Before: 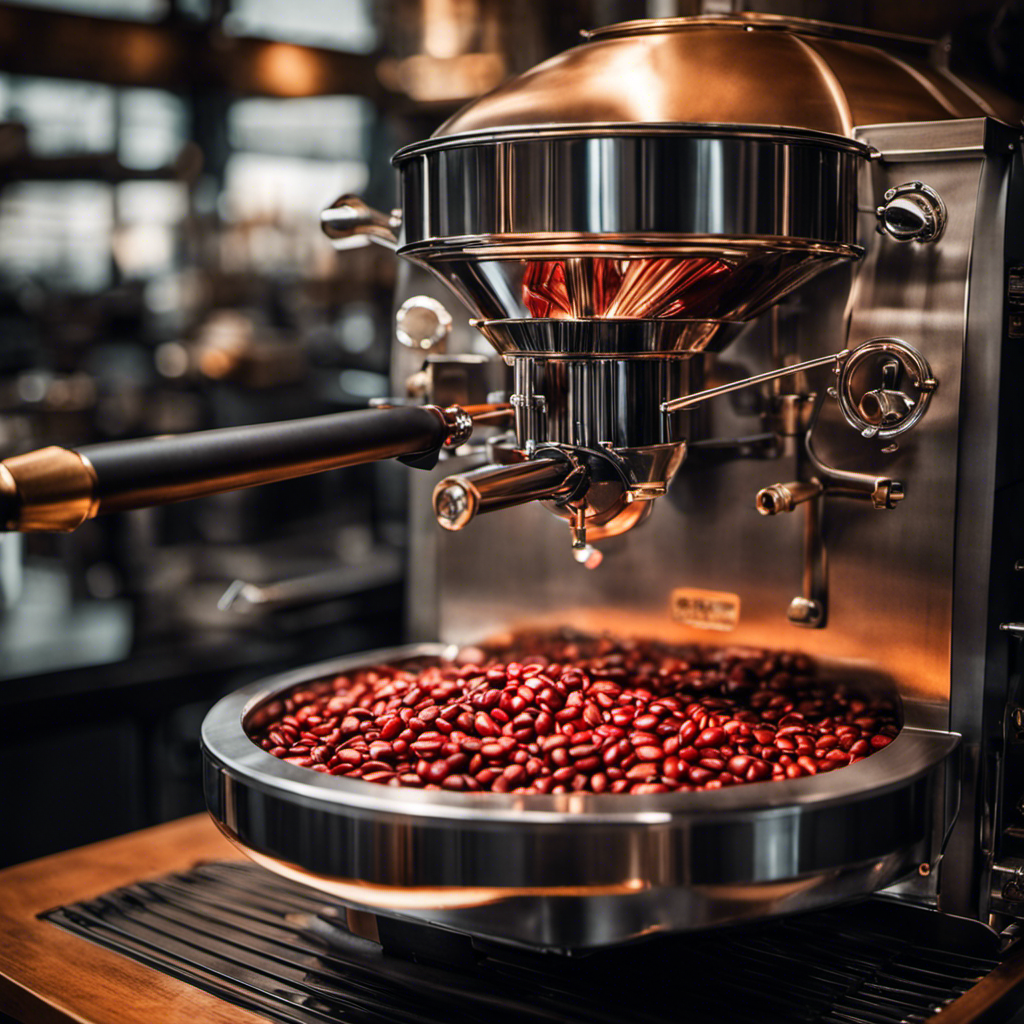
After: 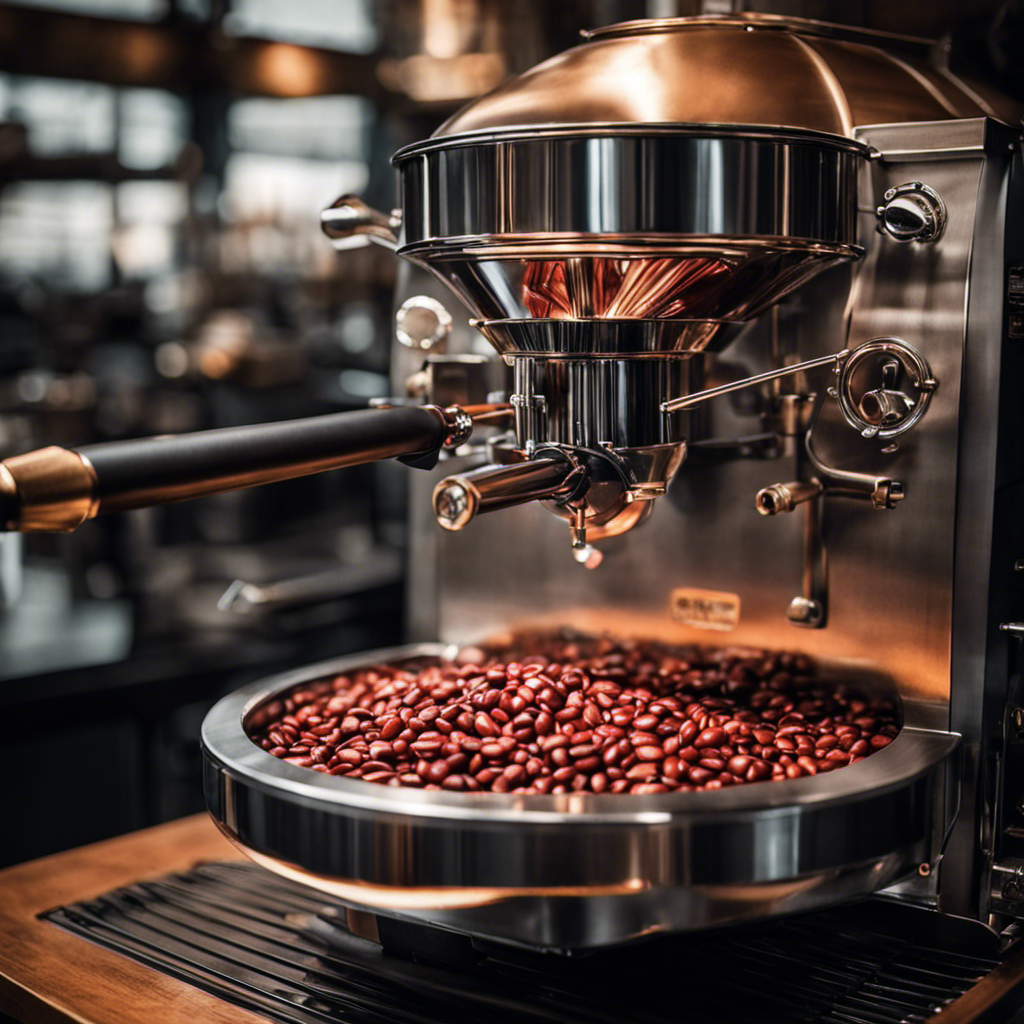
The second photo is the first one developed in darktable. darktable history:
contrast brightness saturation: saturation -0.17
